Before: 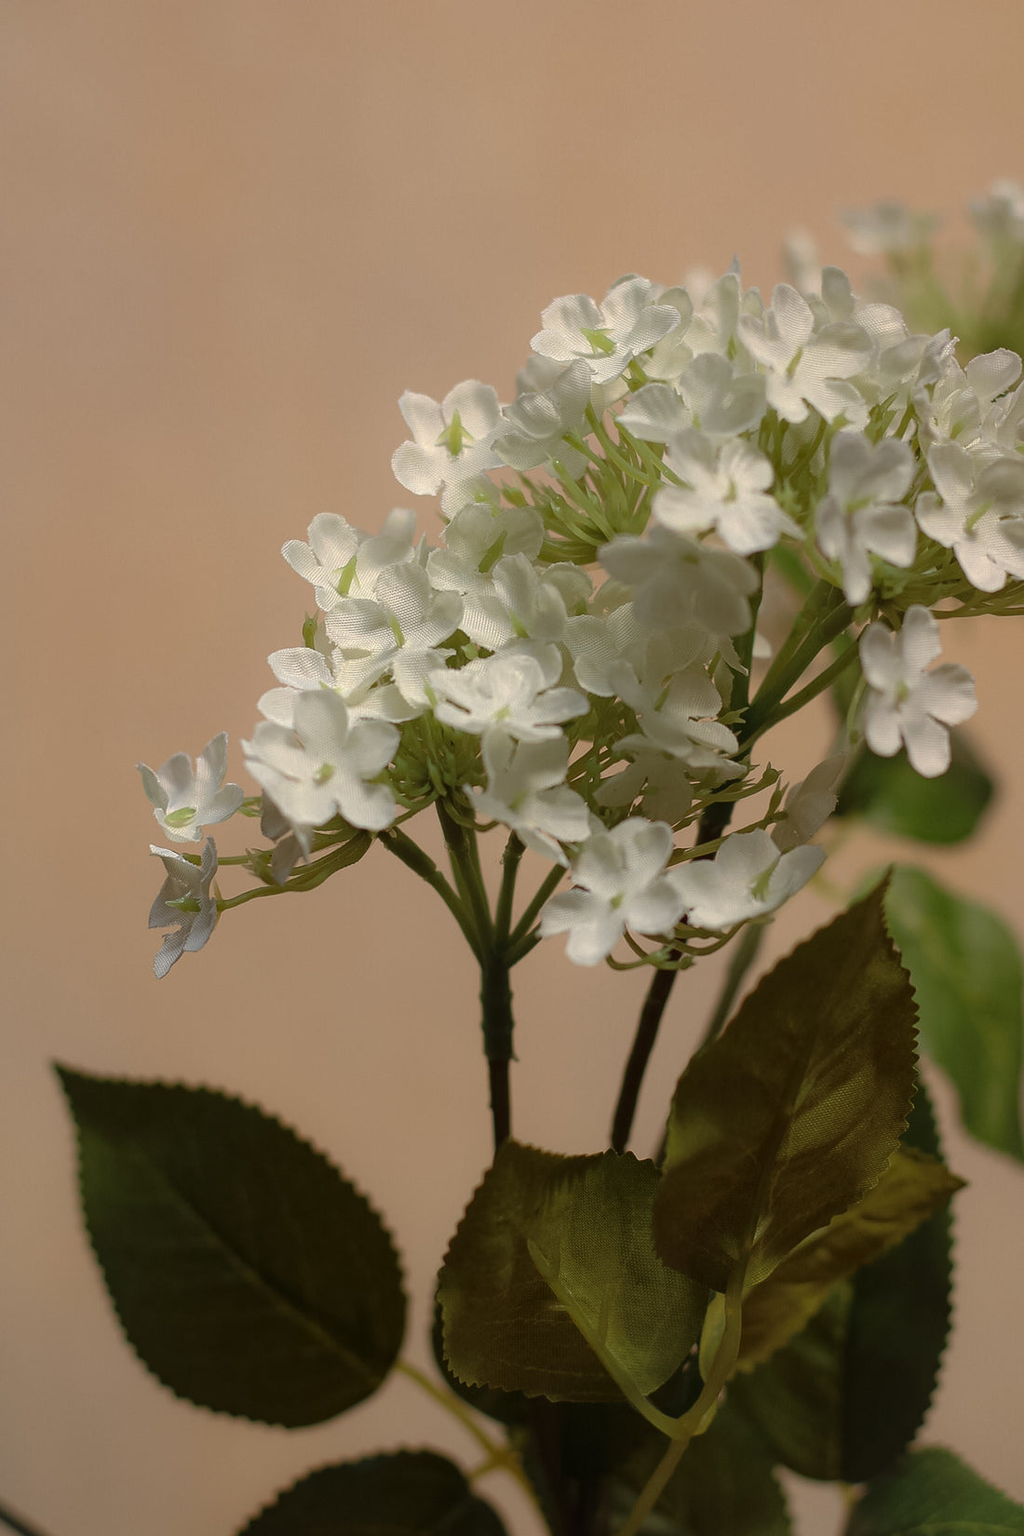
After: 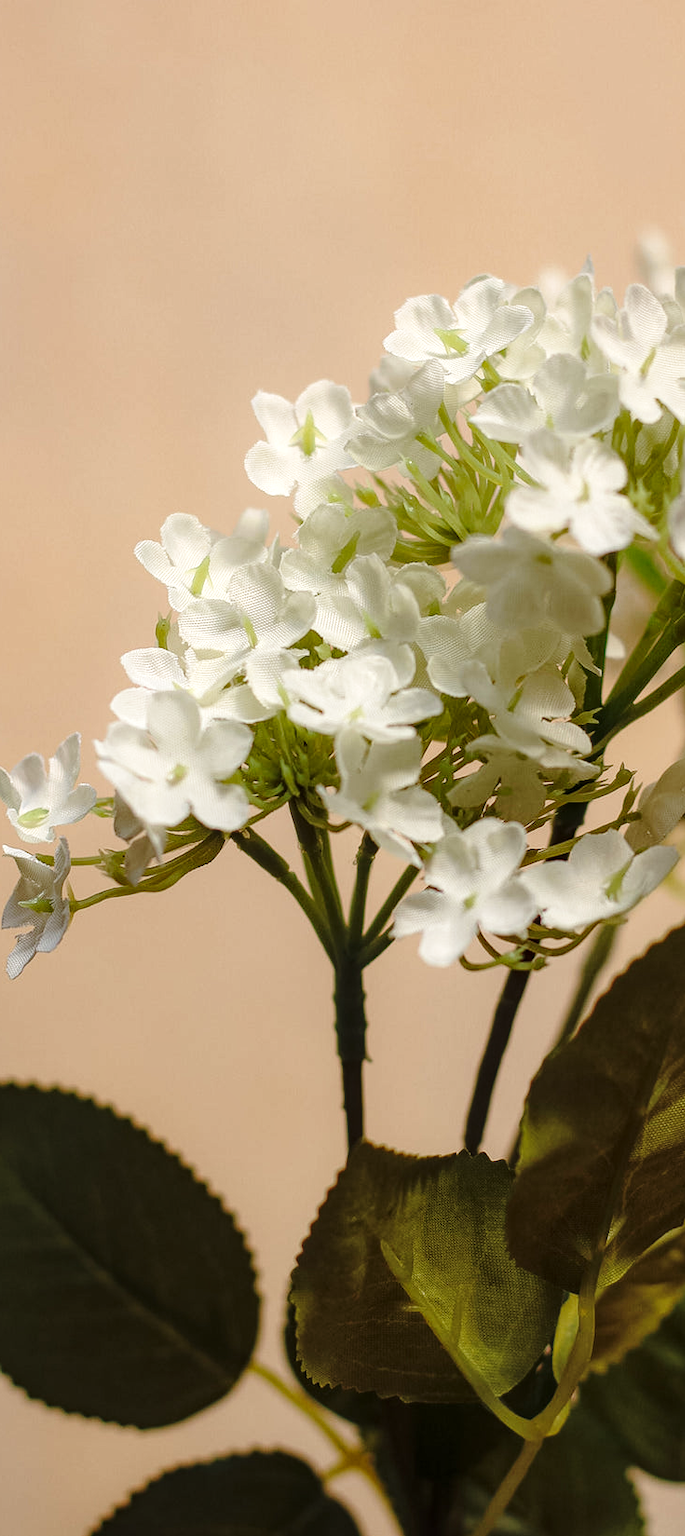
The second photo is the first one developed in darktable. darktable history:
crop and rotate: left 14.44%, right 18.641%
local contrast: on, module defaults
base curve: curves: ch0 [(0, 0) (0.028, 0.03) (0.121, 0.232) (0.46, 0.748) (0.859, 0.968) (1, 1)], preserve colors none
